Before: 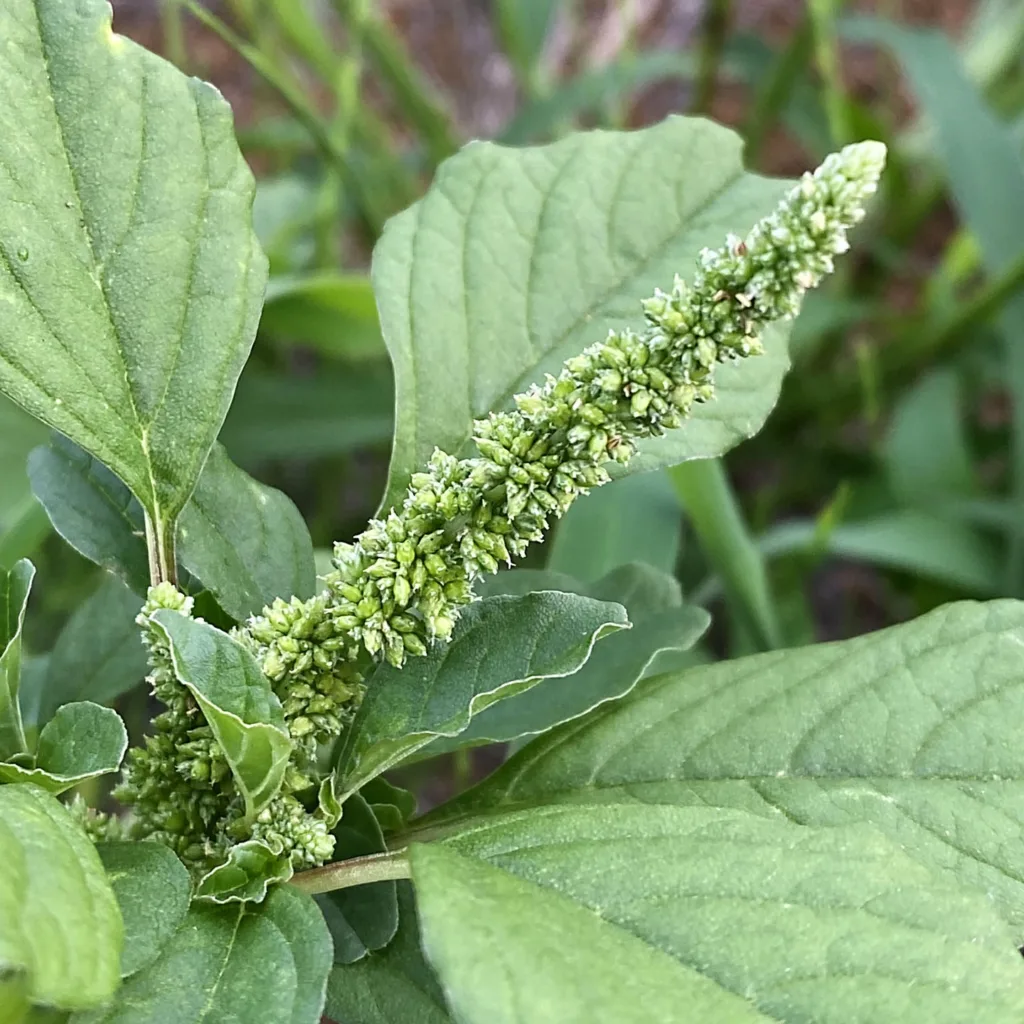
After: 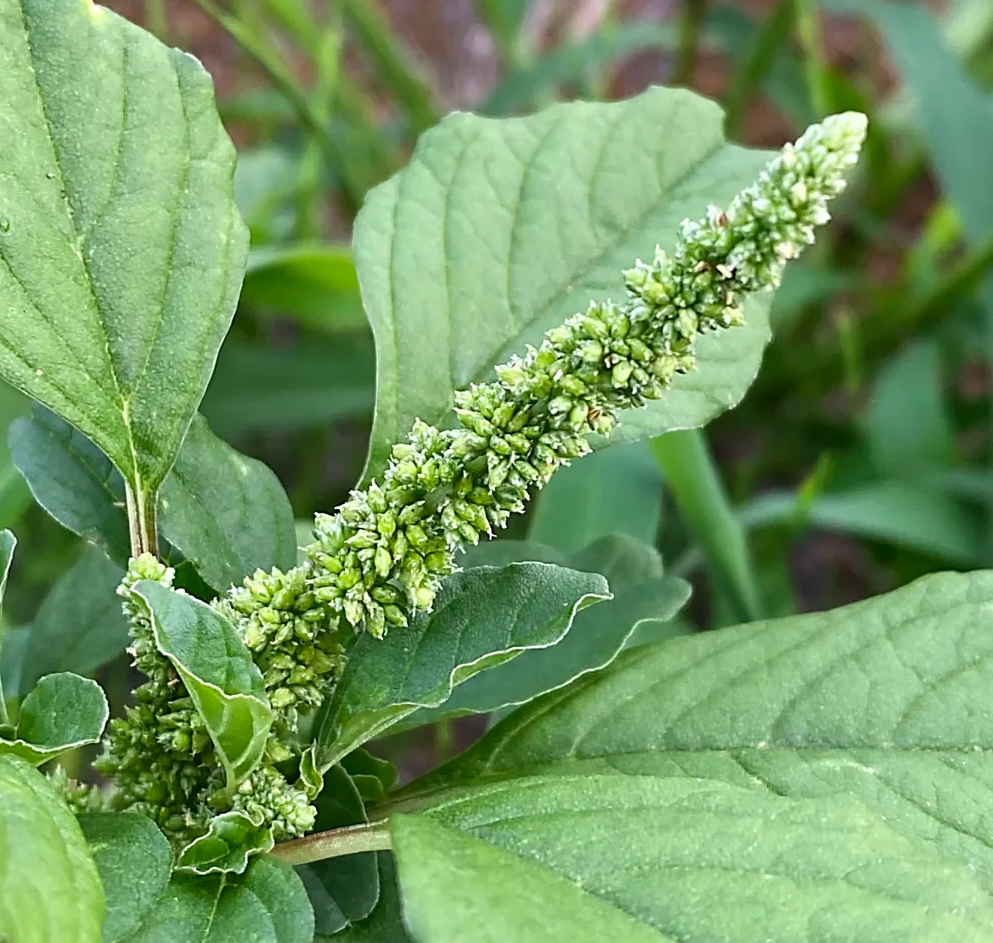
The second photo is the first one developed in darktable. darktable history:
sharpen: amount 0.211
crop: left 1.93%, top 2.848%, right 1.067%, bottom 4.983%
